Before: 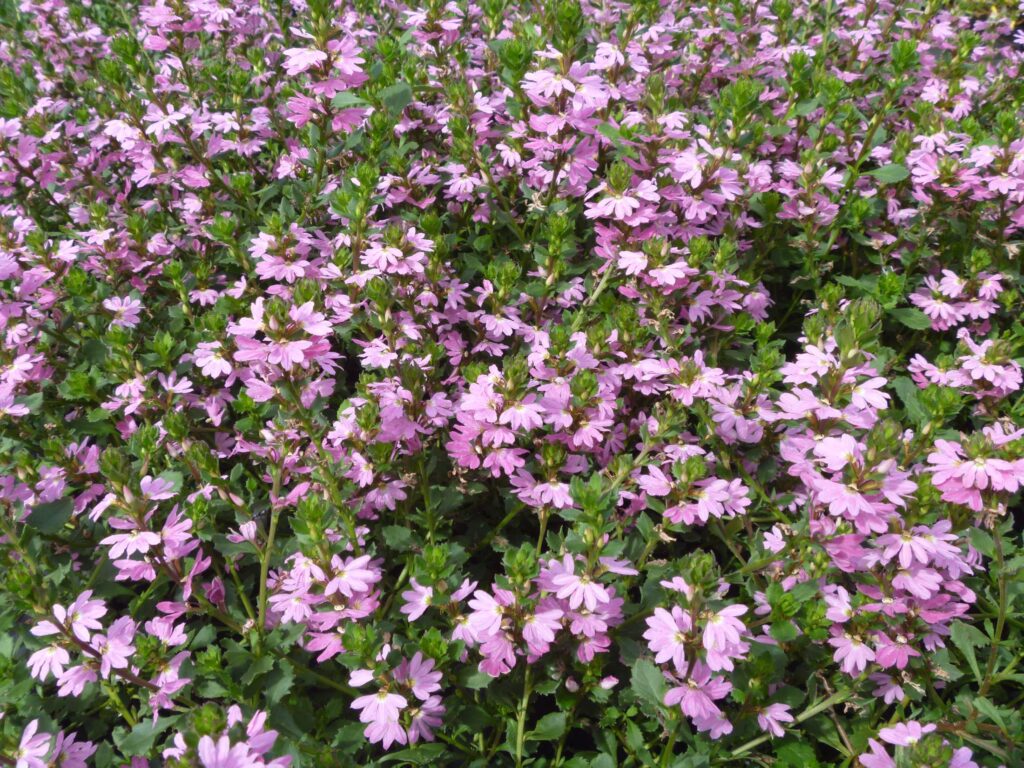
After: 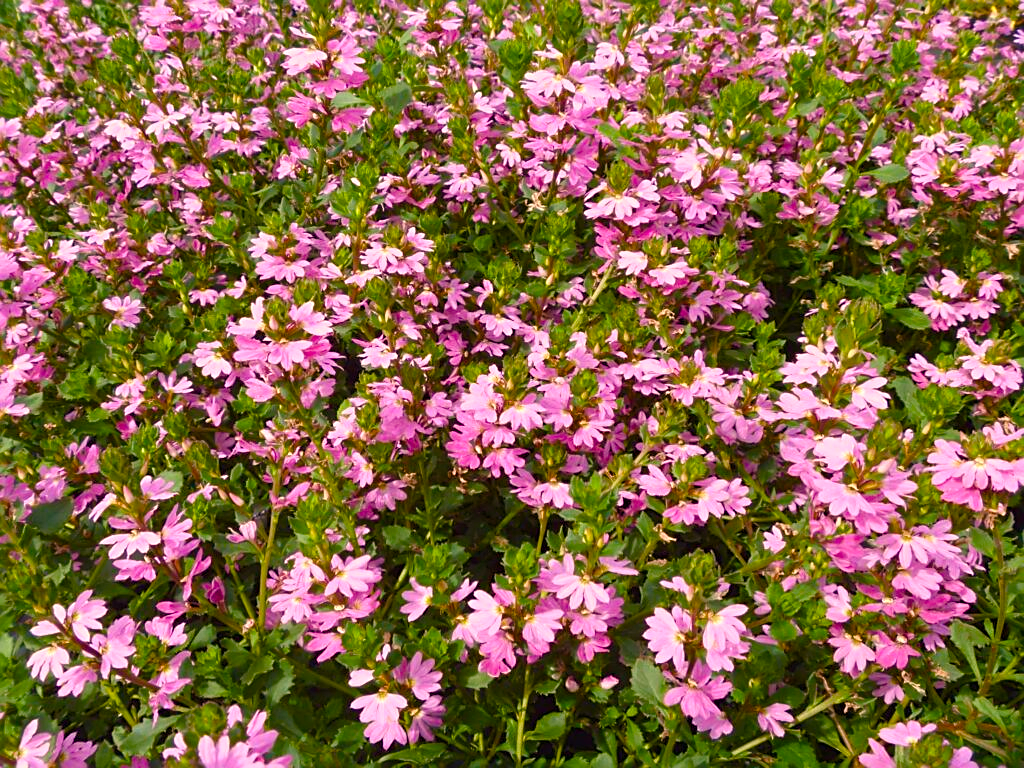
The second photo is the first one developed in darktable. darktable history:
white balance: red 1.127, blue 0.943
color balance rgb: perceptual saturation grading › global saturation 20%, perceptual saturation grading › highlights -25%, perceptual saturation grading › shadows 25%, global vibrance 50%
sharpen: on, module defaults
